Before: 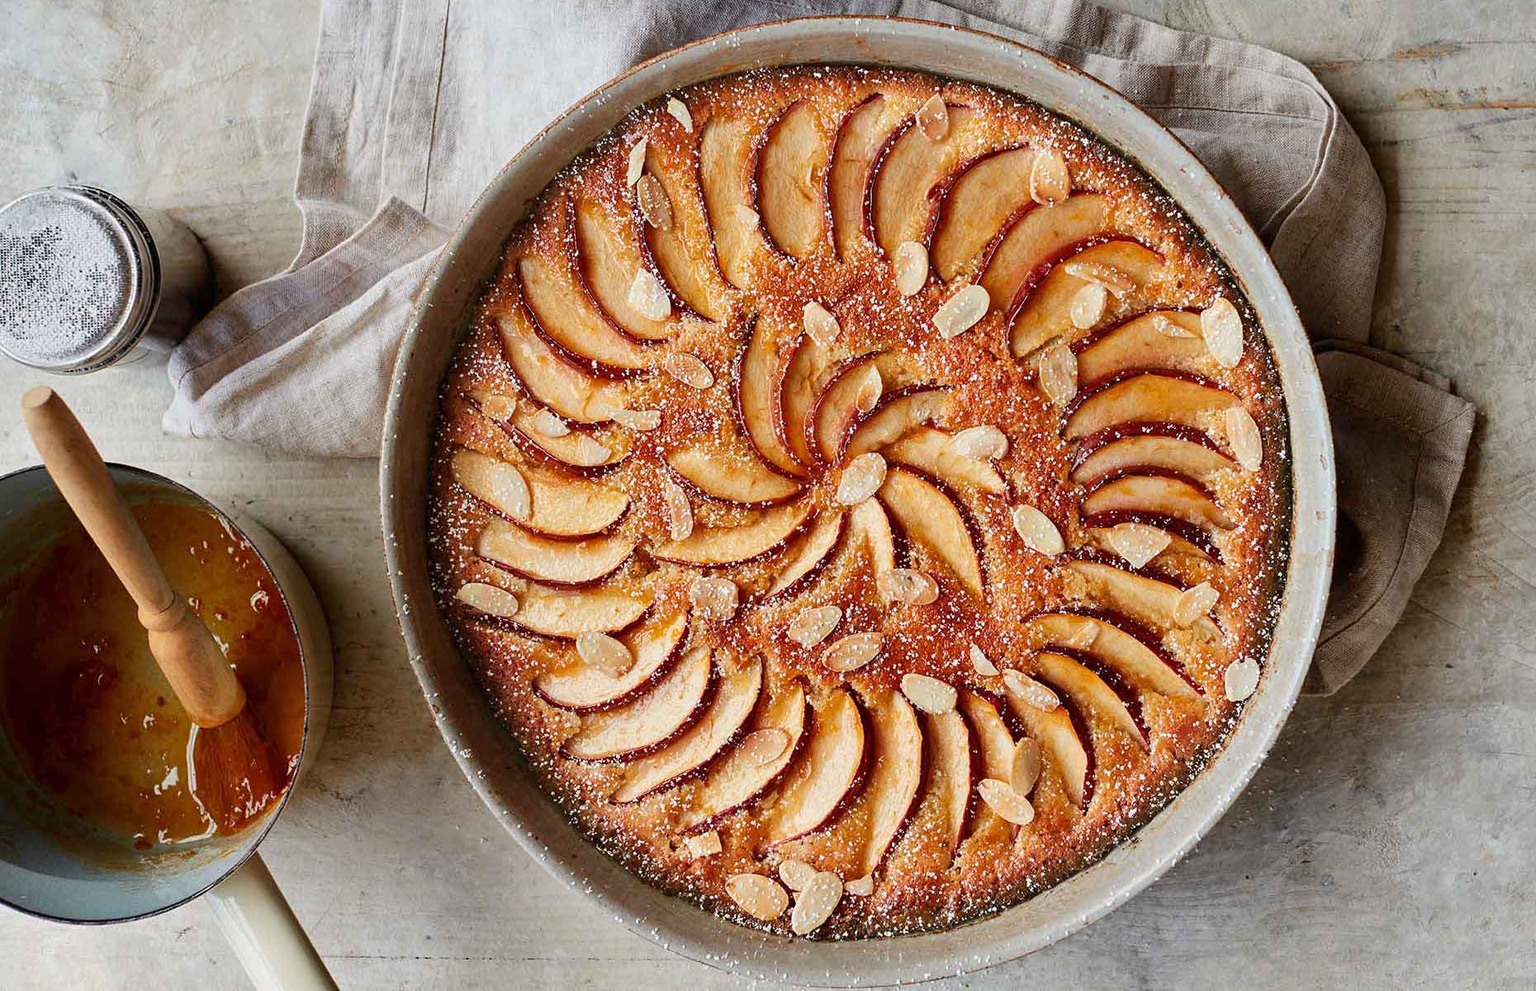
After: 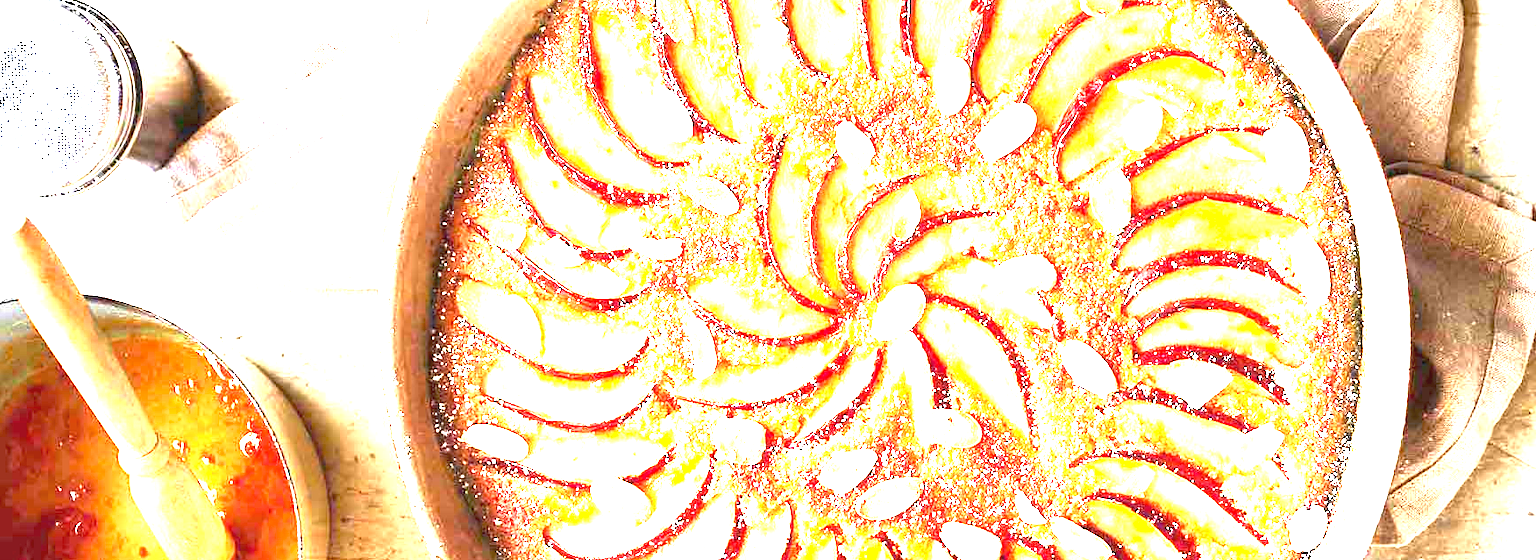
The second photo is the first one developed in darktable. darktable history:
crop: left 1.849%, top 19.146%, right 5.324%, bottom 27.91%
exposure: black level correction 0, exposure 3.948 EV, compensate exposure bias true, compensate highlight preservation false
shadows and highlights: shadows 25.19, highlights -24.81
